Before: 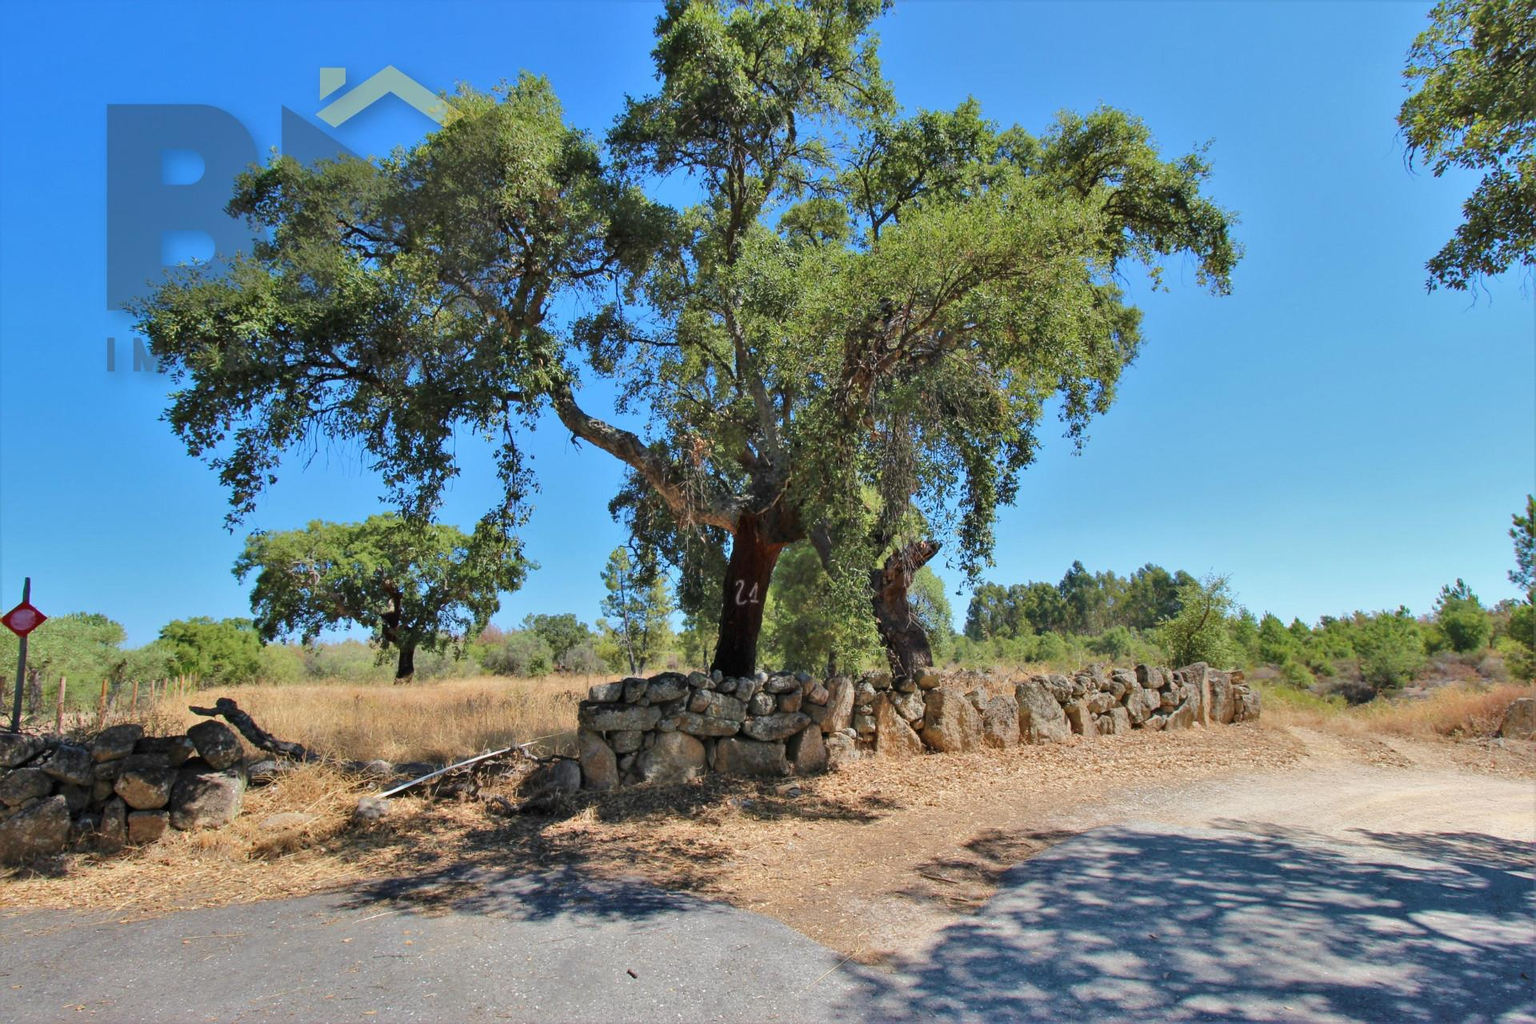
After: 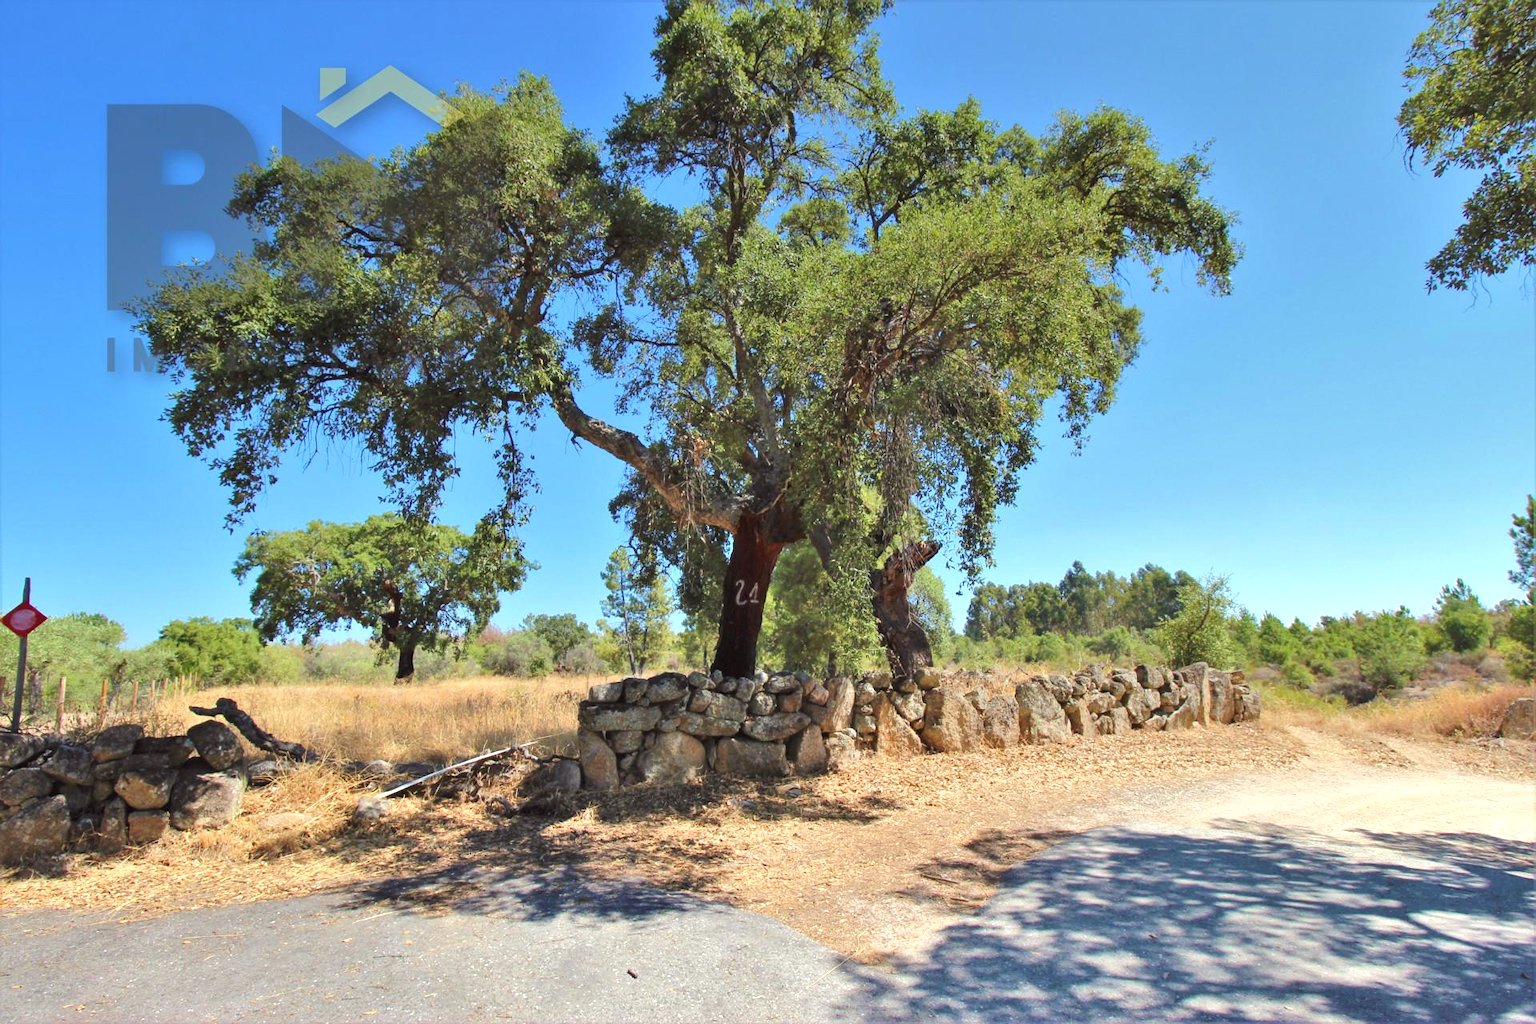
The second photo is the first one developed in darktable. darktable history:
color correction: highlights a* -0.95, highlights b* 4.5, shadows a* 3.55
exposure: black level correction -0.002, exposure 0.708 EV, compensate exposure bias true, compensate highlight preservation false
graduated density: on, module defaults
